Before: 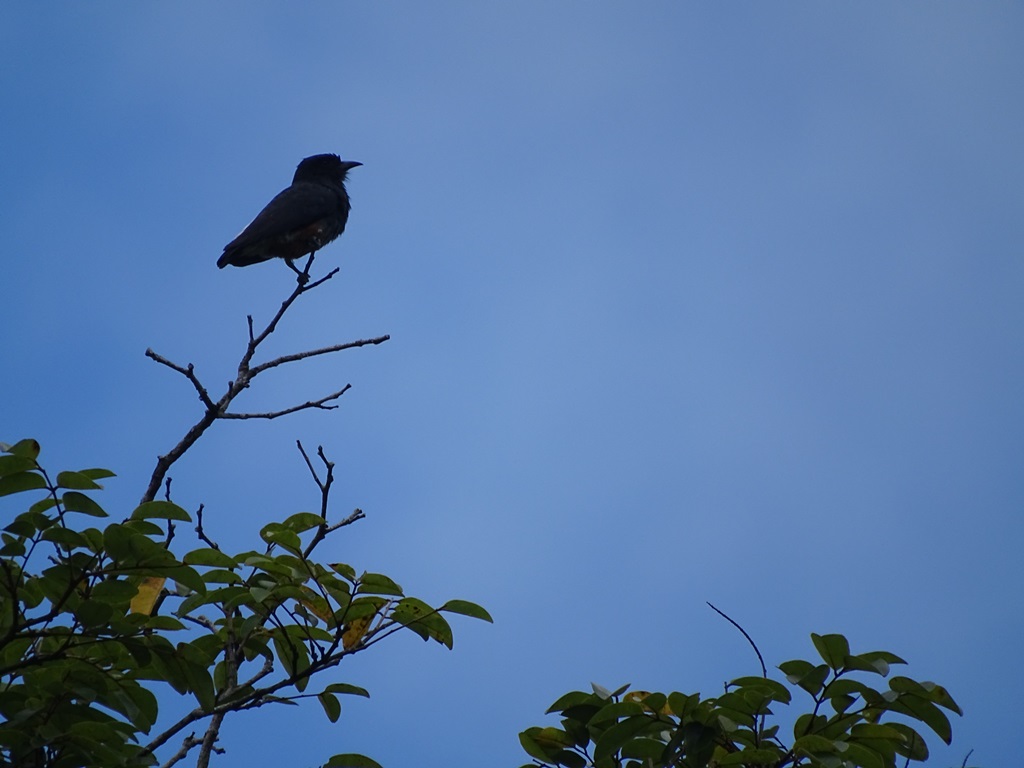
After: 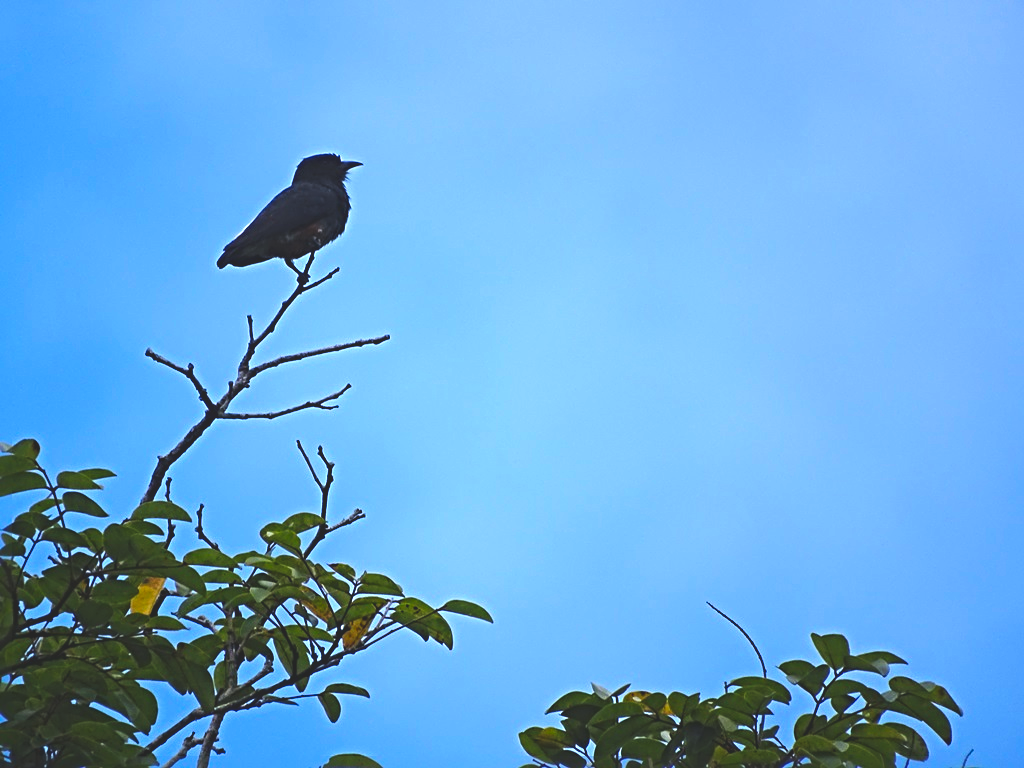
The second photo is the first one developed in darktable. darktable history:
color balance rgb: global offset › luminance 1.978%, perceptual saturation grading › global saturation 25.371%, global vibrance 20%
sharpen: radius 4.876
exposure: black level correction 0, exposure 1.102 EV, compensate exposure bias true, compensate highlight preservation false
